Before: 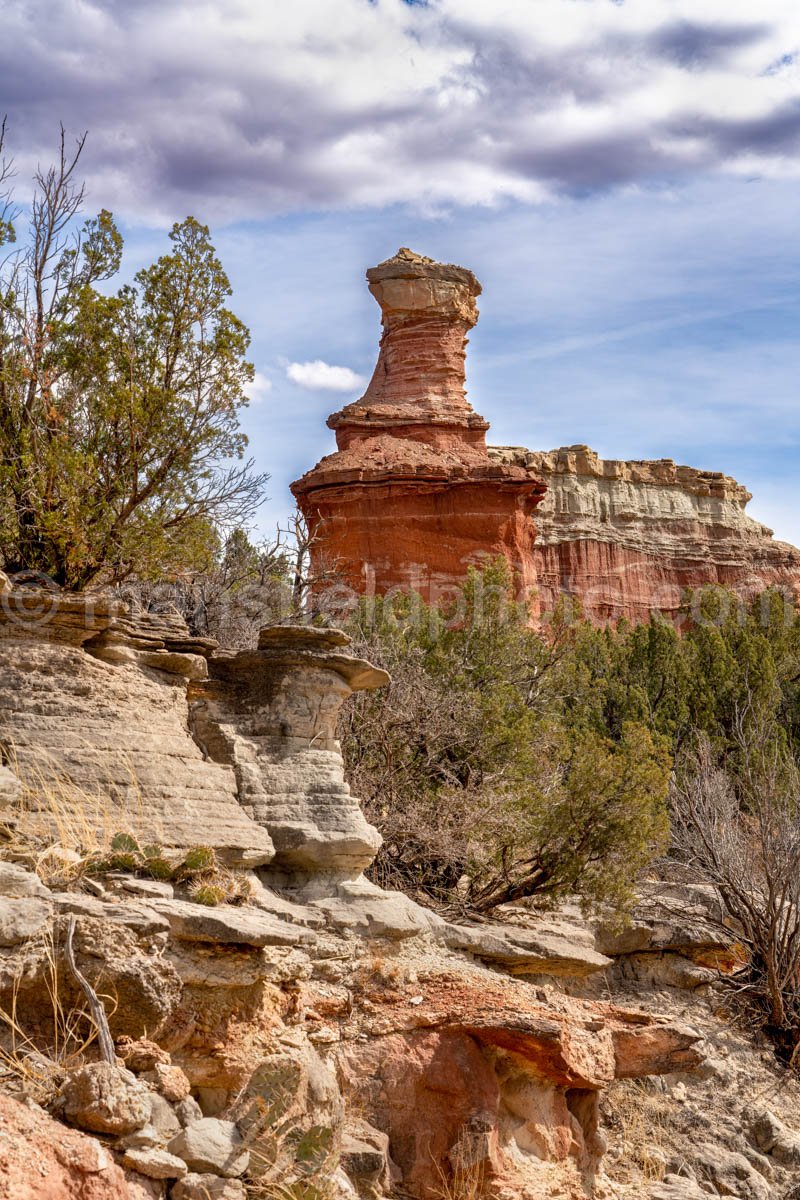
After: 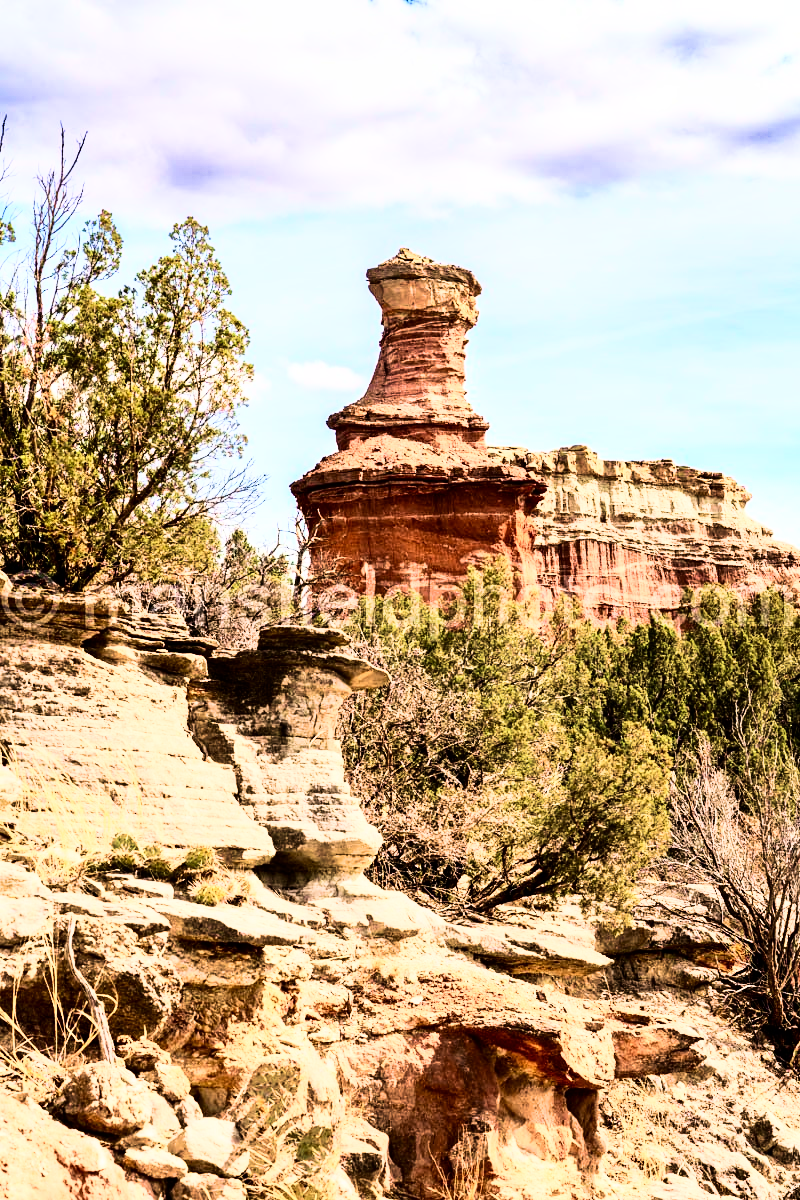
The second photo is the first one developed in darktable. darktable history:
contrast brightness saturation: contrast 0.22
velvia: strength 75%
rgb curve: curves: ch0 [(0, 0) (0.21, 0.15) (0.24, 0.21) (0.5, 0.75) (0.75, 0.96) (0.89, 0.99) (1, 1)]; ch1 [(0, 0.02) (0.21, 0.13) (0.25, 0.2) (0.5, 0.67) (0.75, 0.9) (0.89, 0.97) (1, 1)]; ch2 [(0, 0.02) (0.21, 0.13) (0.25, 0.2) (0.5, 0.67) (0.75, 0.9) (0.89, 0.97) (1, 1)], compensate middle gray true
